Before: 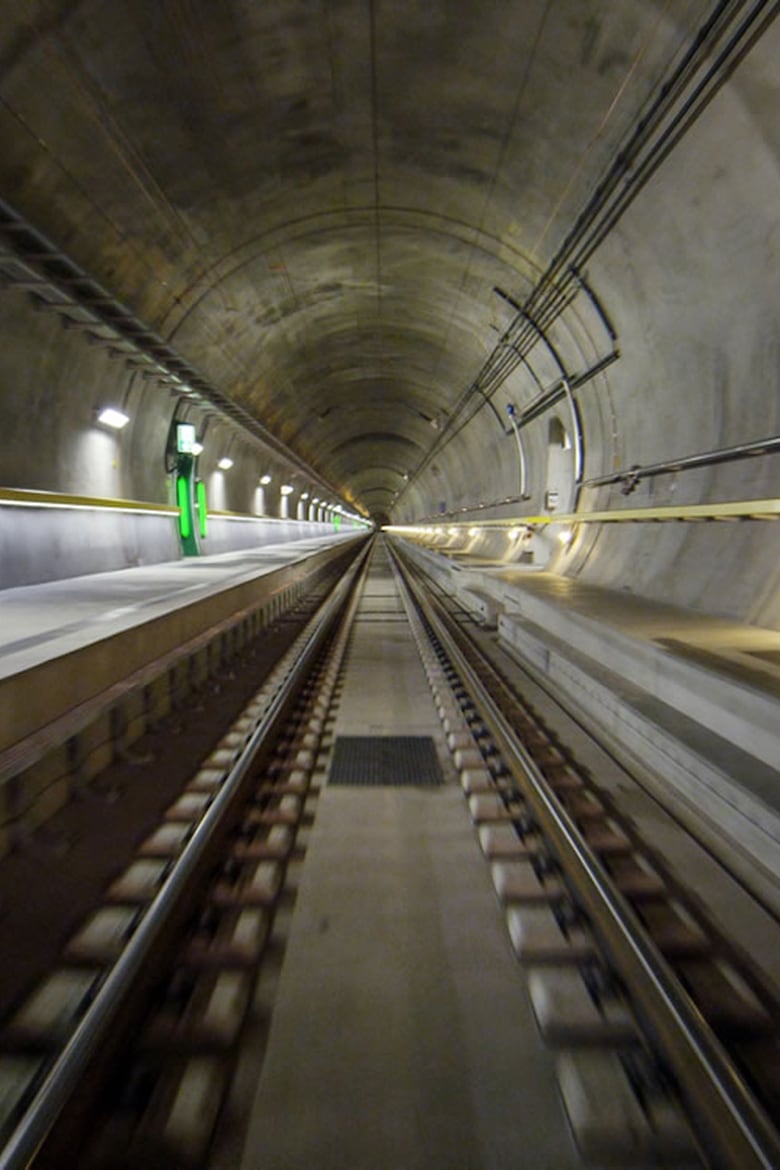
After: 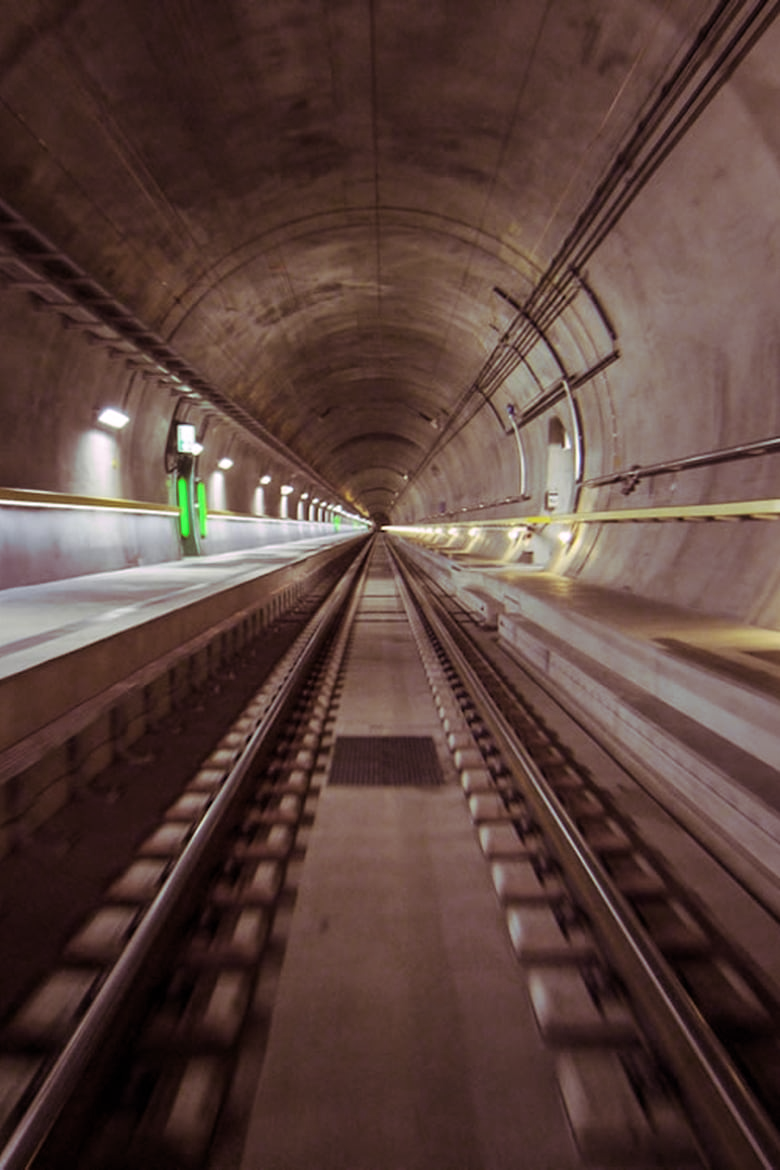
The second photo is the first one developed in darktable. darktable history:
exposure: exposure 0.014 EV, compensate highlight preservation false
split-toning: highlights › hue 298.8°, highlights › saturation 0.73, compress 41.76%
